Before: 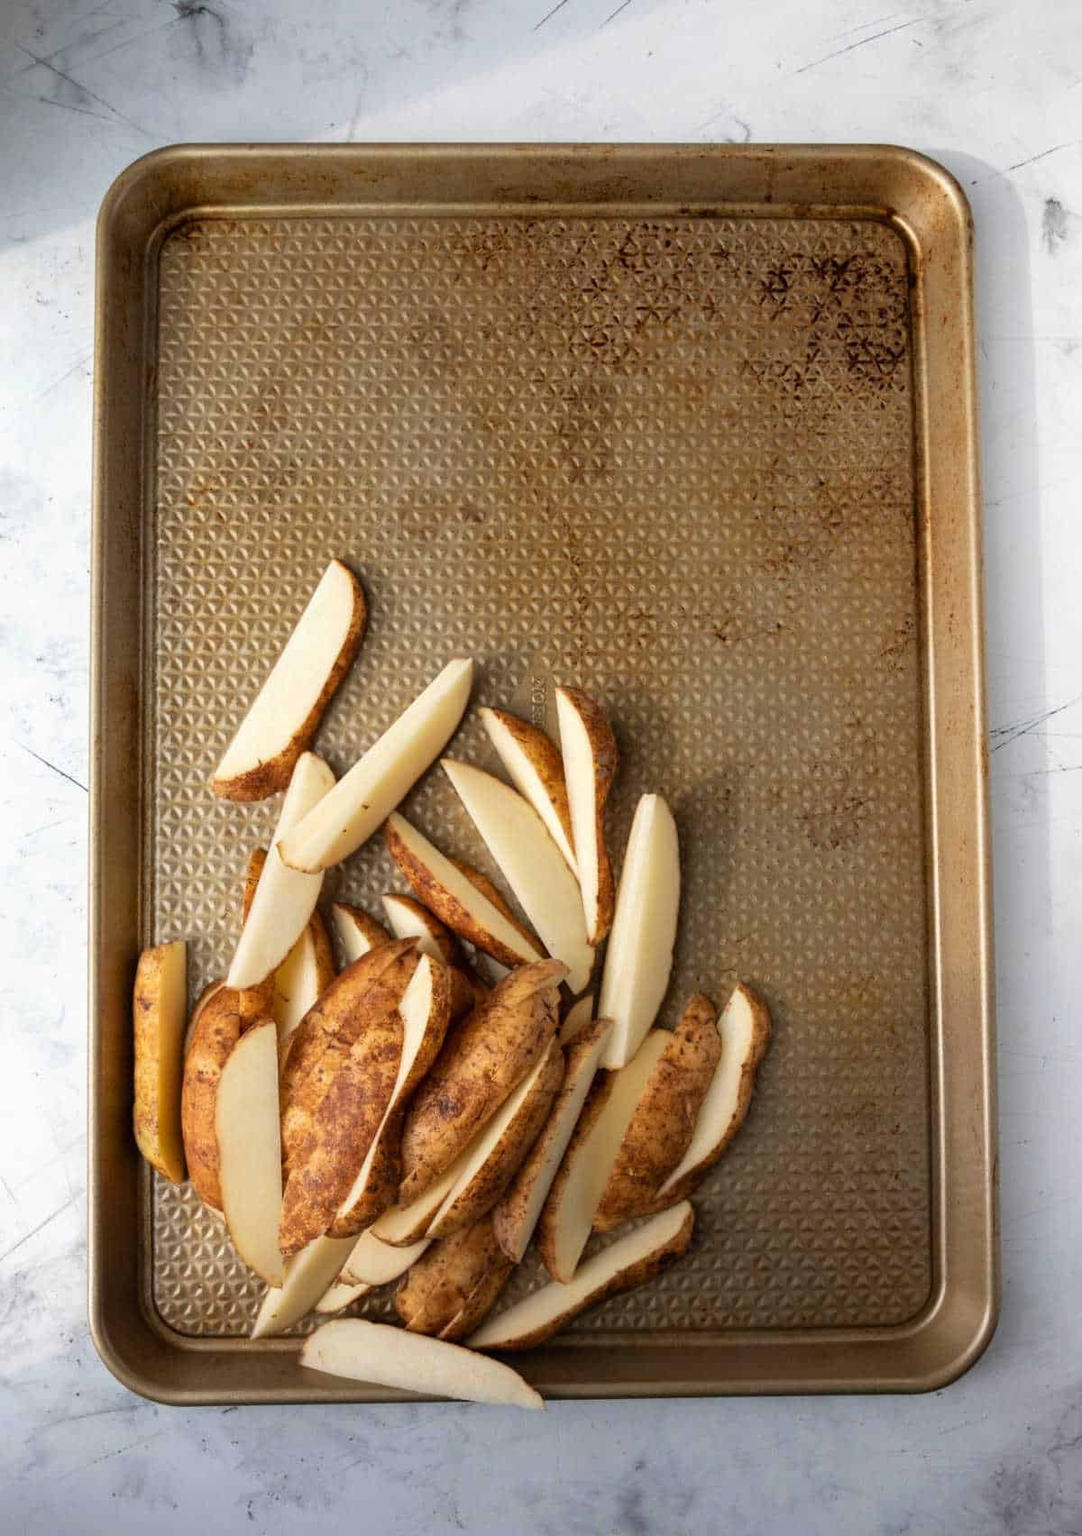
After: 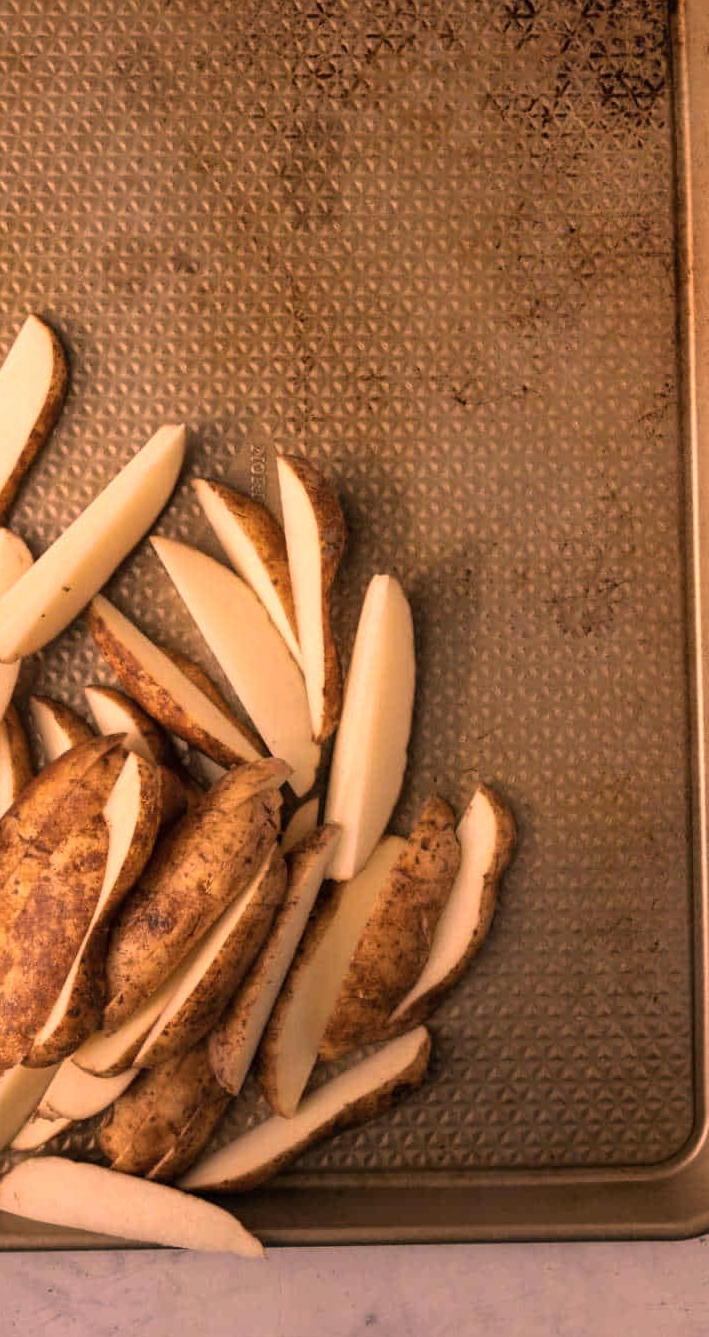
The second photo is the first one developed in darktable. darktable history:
crop and rotate: left 28.26%, top 18.007%, right 12.635%, bottom 3.489%
color correction: highlights a* 39.79, highlights b* 39.82, saturation 0.693
